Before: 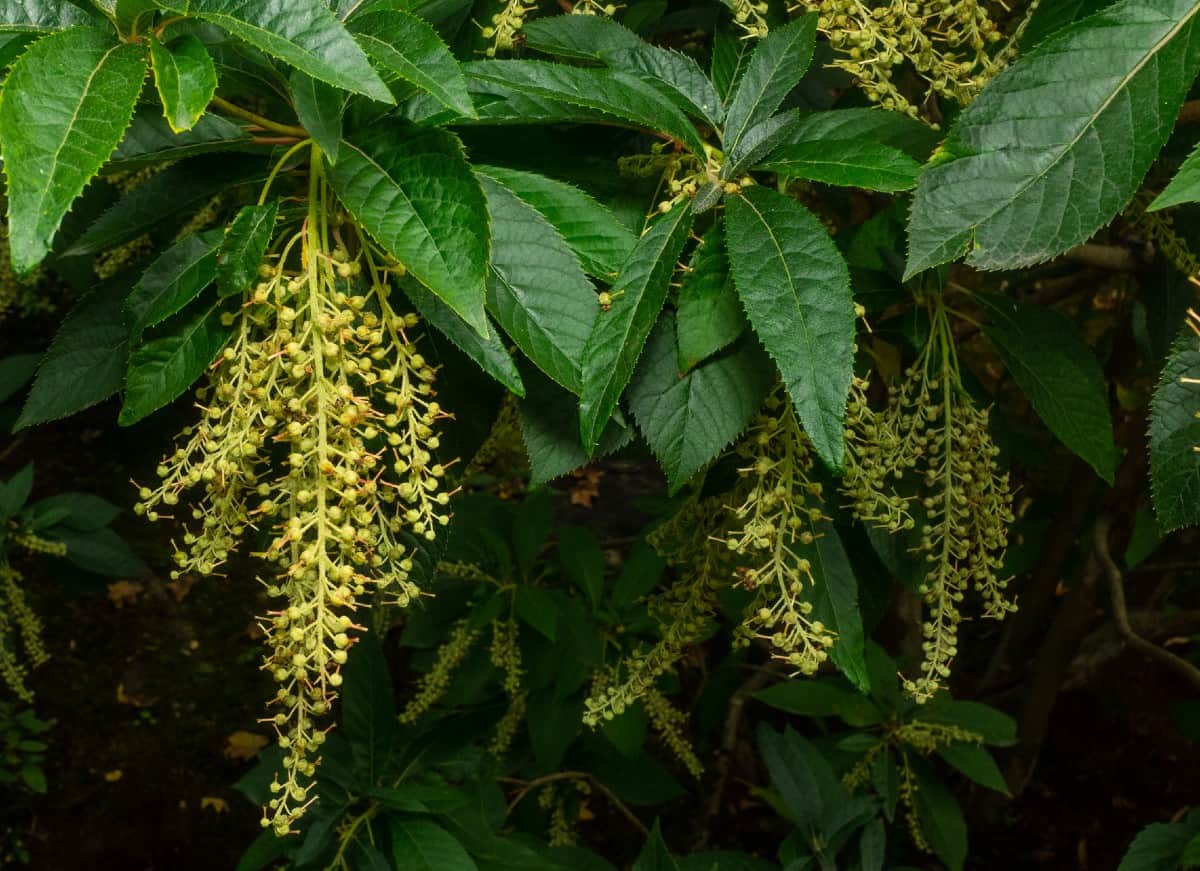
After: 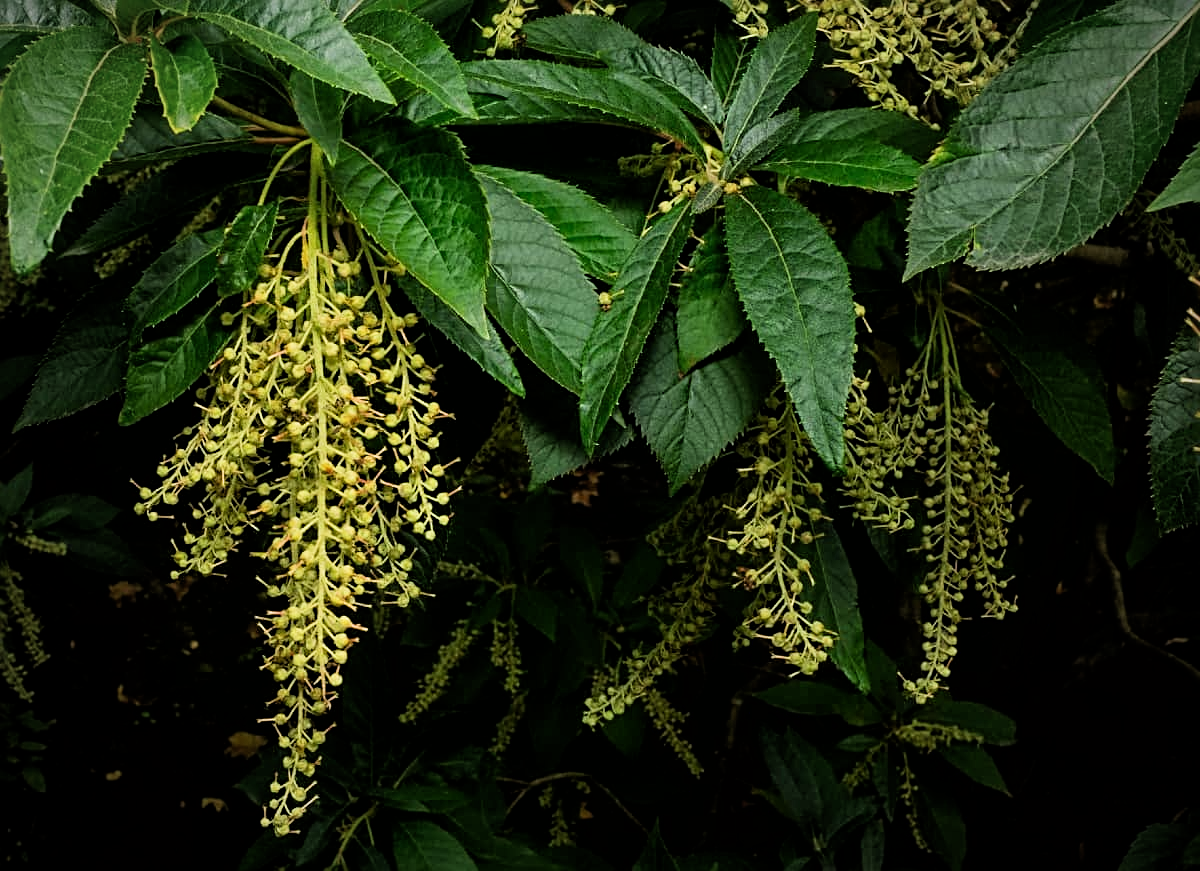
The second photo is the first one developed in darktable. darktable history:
exposure: exposure -0.003 EV, compensate highlight preservation false
vignetting: fall-off start 75.04%, brightness -0.577, saturation -0.254, width/height ratio 1.089
filmic rgb: black relative exposure -11.85 EV, white relative exposure 5.43 EV, hardness 4.48, latitude 49.49%, contrast 1.144
sharpen: radius 3.108
